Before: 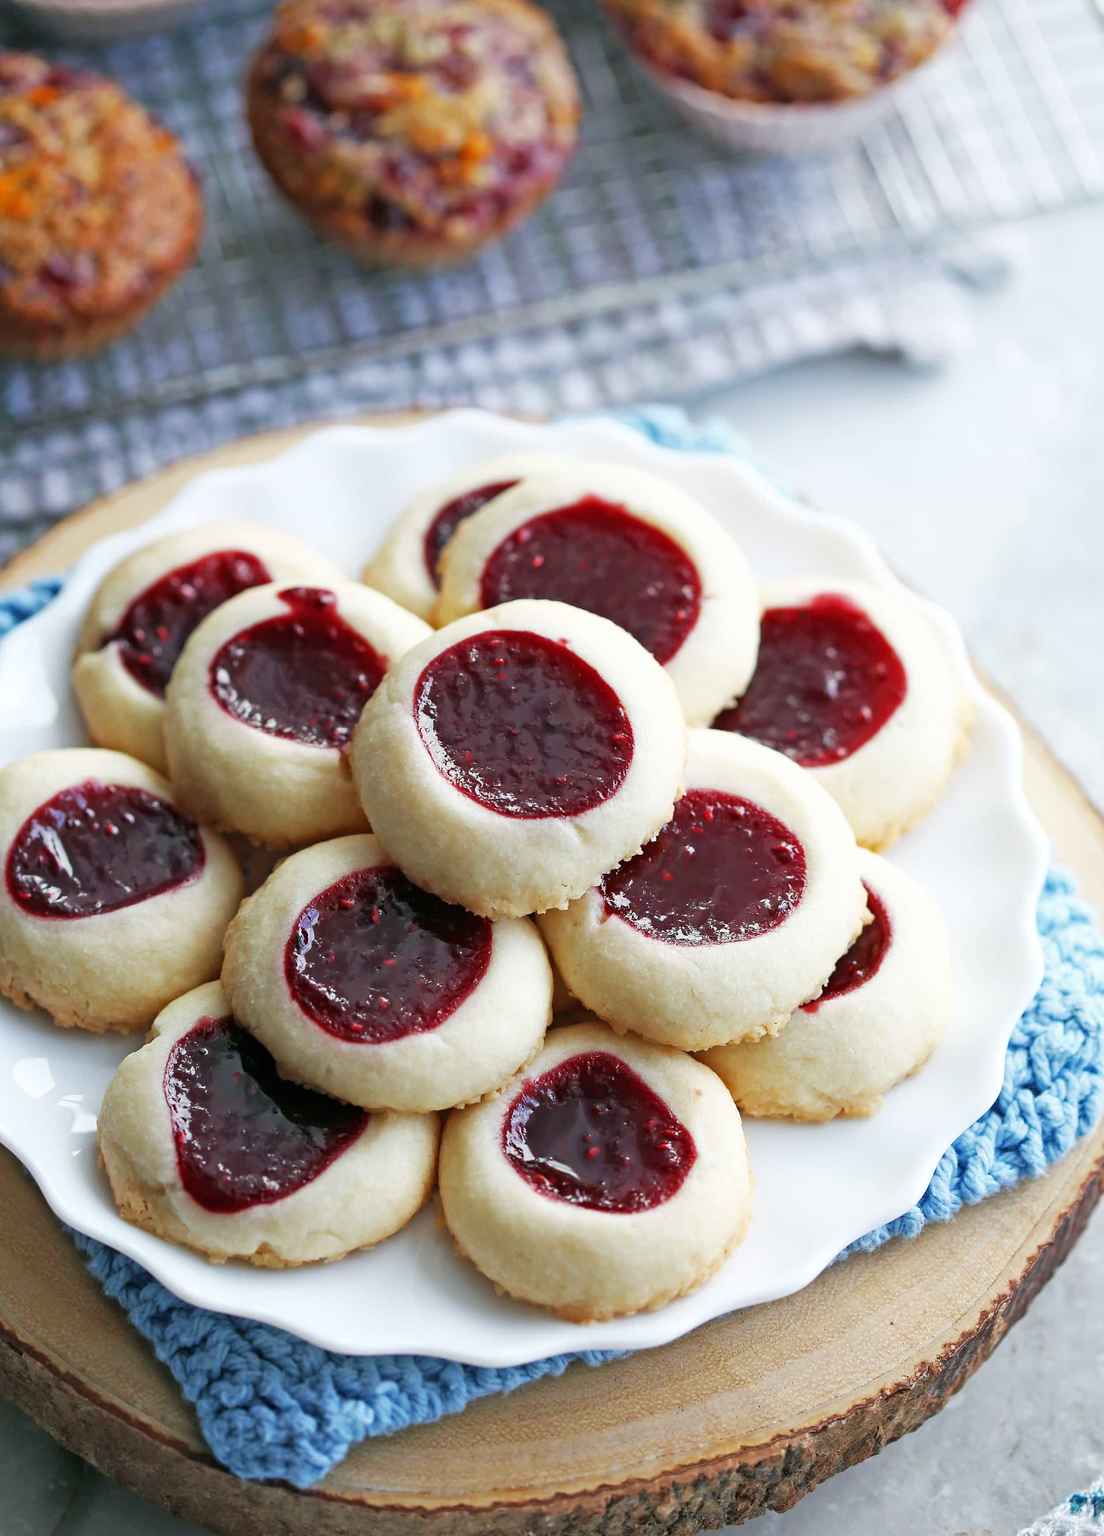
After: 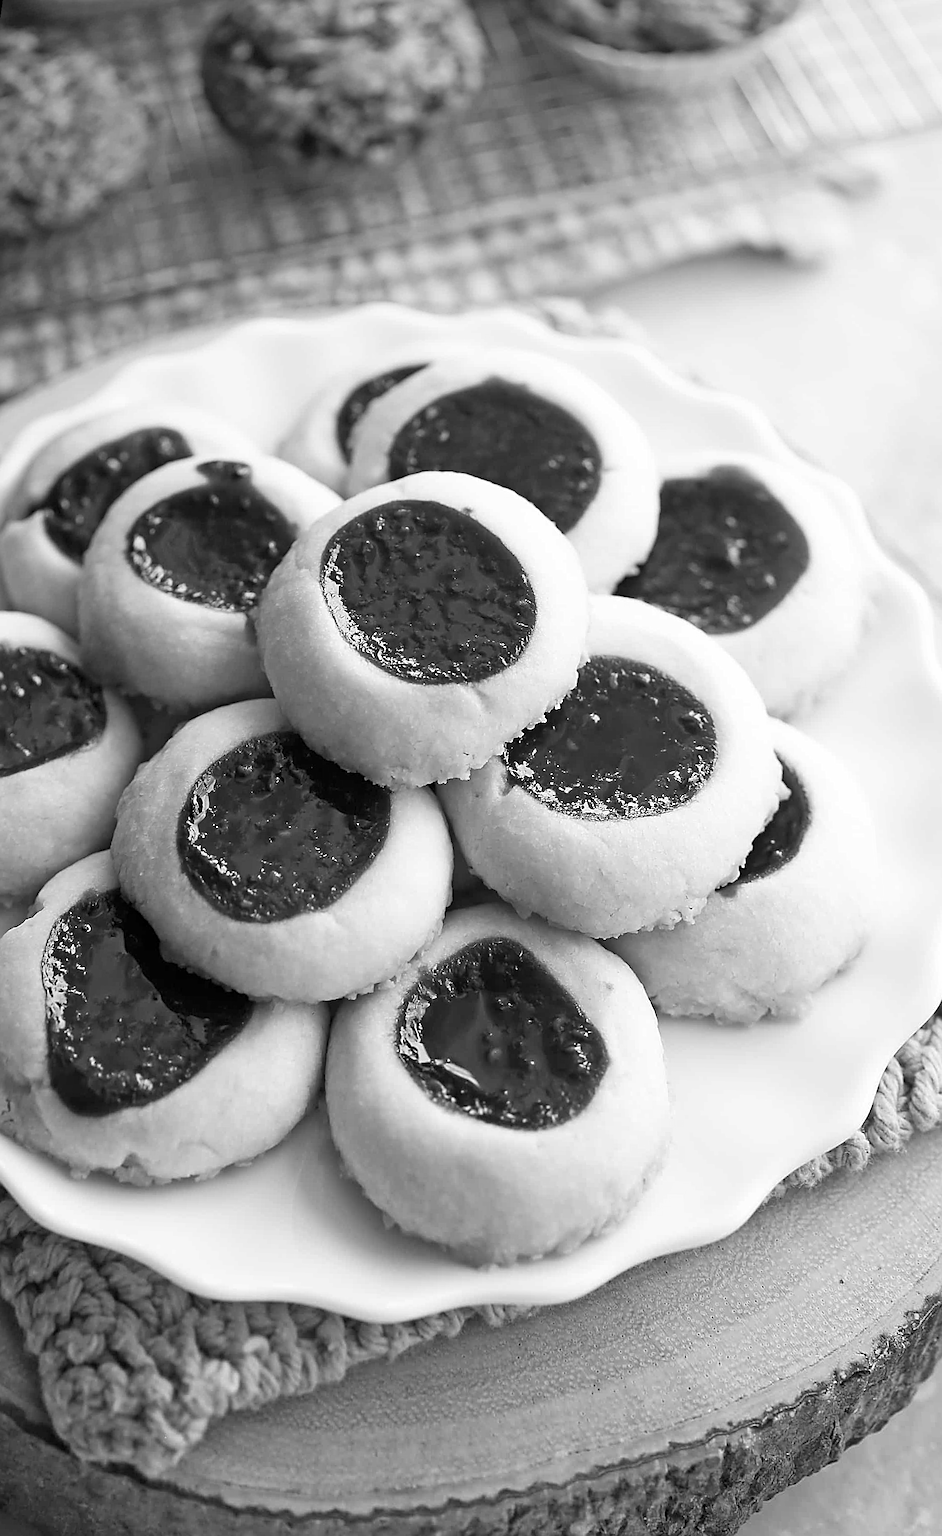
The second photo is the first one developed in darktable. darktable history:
monochrome: on, module defaults
rotate and perspective: rotation 0.72°, lens shift (vertical) -0.352, lens shift (horizontal) -0.051, crop left 0.152, crop right 0.859, crop top 0.019, crop bottom 0.964
sharpen: radius 2.584, amount 0.688
